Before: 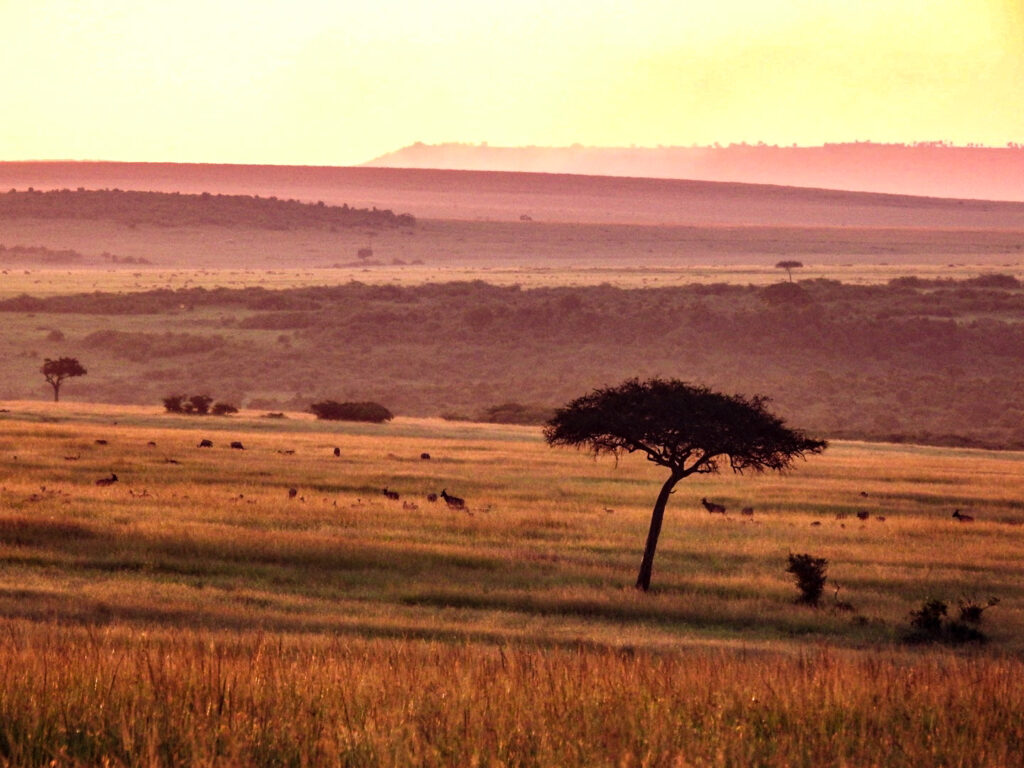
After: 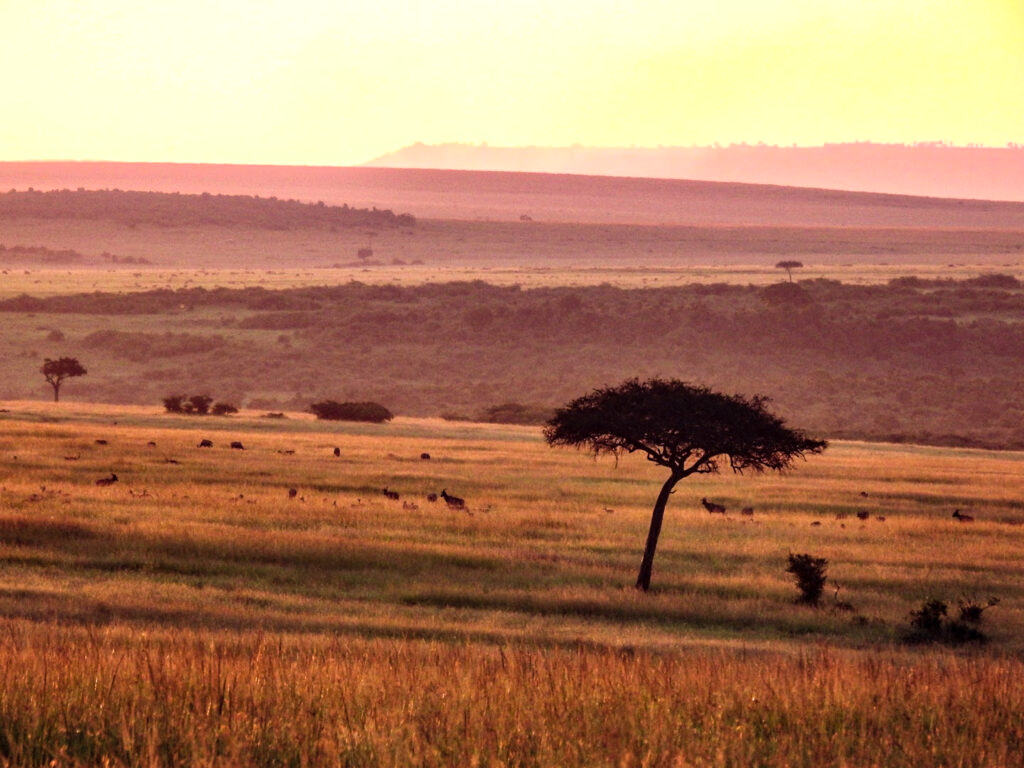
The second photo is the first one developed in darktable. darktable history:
exposure: exposure -0.01 EV, compensate highlight preservation false
shadows and highlights: shadows 37.27, highlights -28.18, soften with gaussian
bloom: size 9%, threshold 100%, strength 7%
